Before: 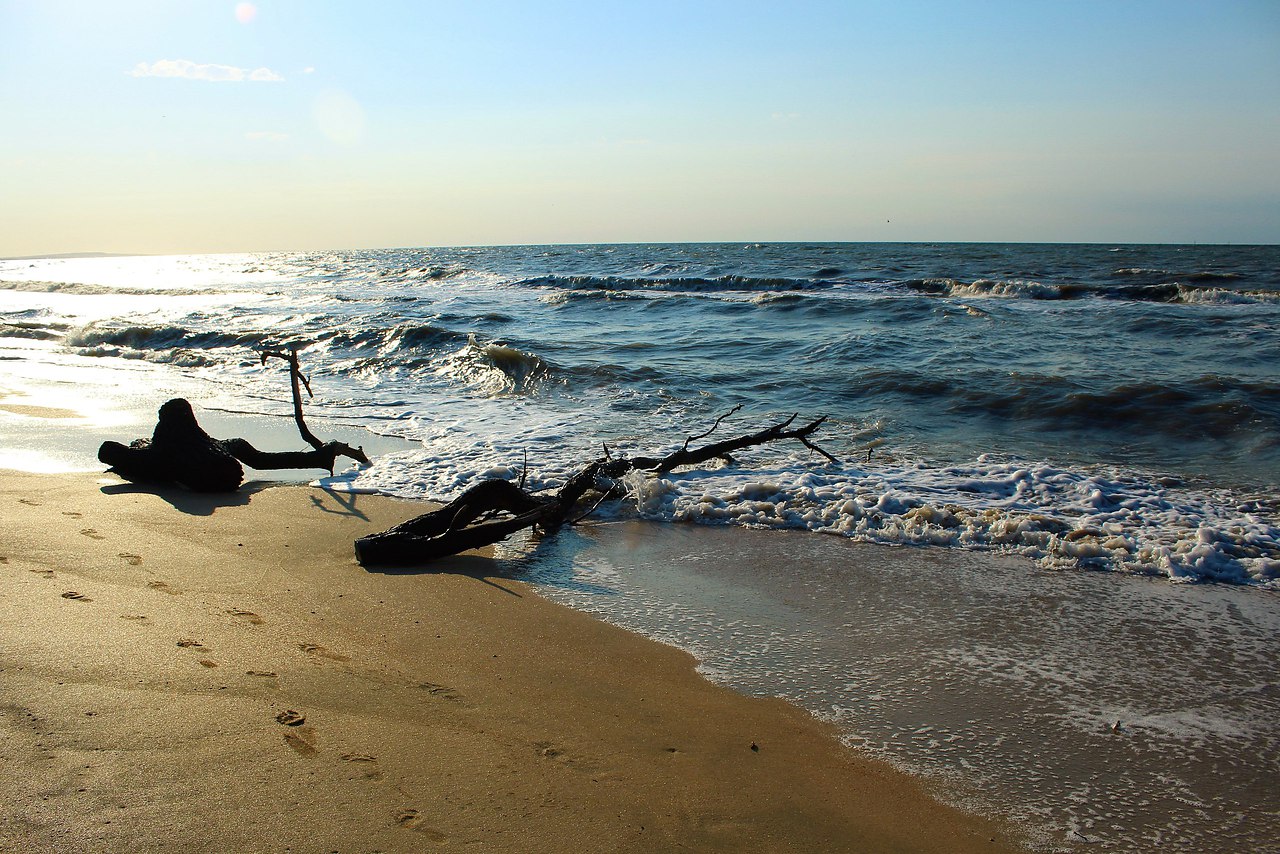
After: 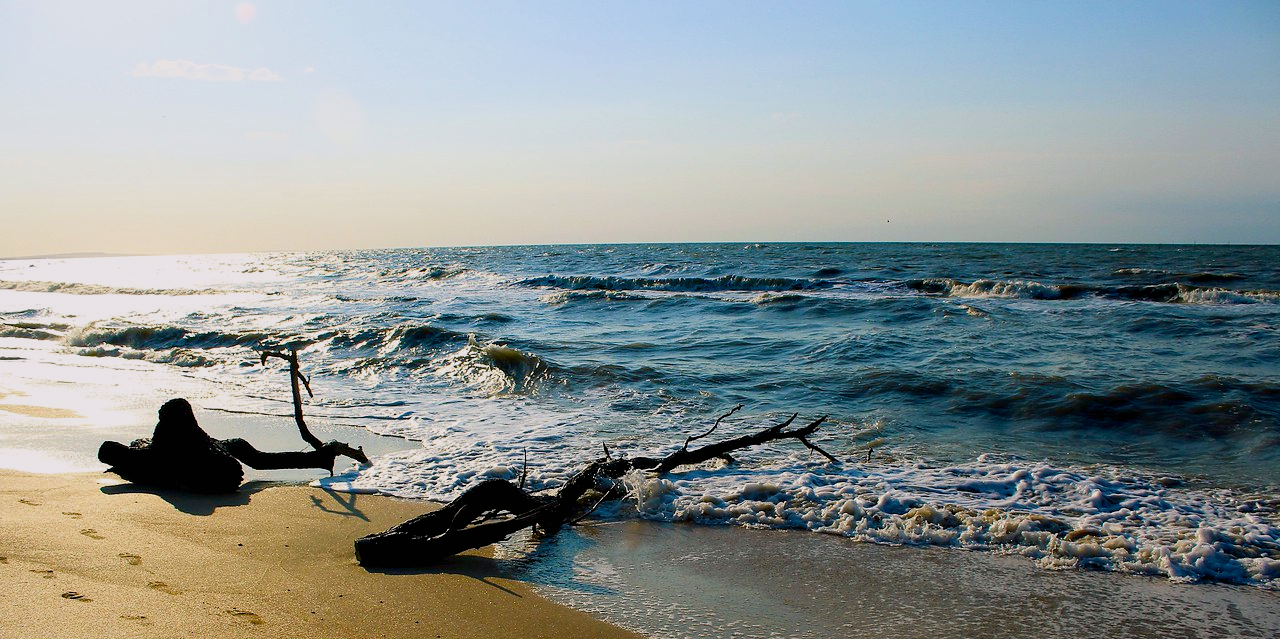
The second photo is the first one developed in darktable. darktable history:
sigmoid: contrast 1.22, skew 0.65
color balance rgb: shadows lift › chroma 2%, shadows lift › hue 217.2°, power › chroma 0.25%, power › hue 60°, highlights gain › chroma 1.5%, highlights gain › hue 309.6°, global offset › luminance -0.5%, perceptual saturation grading › global saturation 15%, global vibrance 20%
crop: bottom 24.967%
